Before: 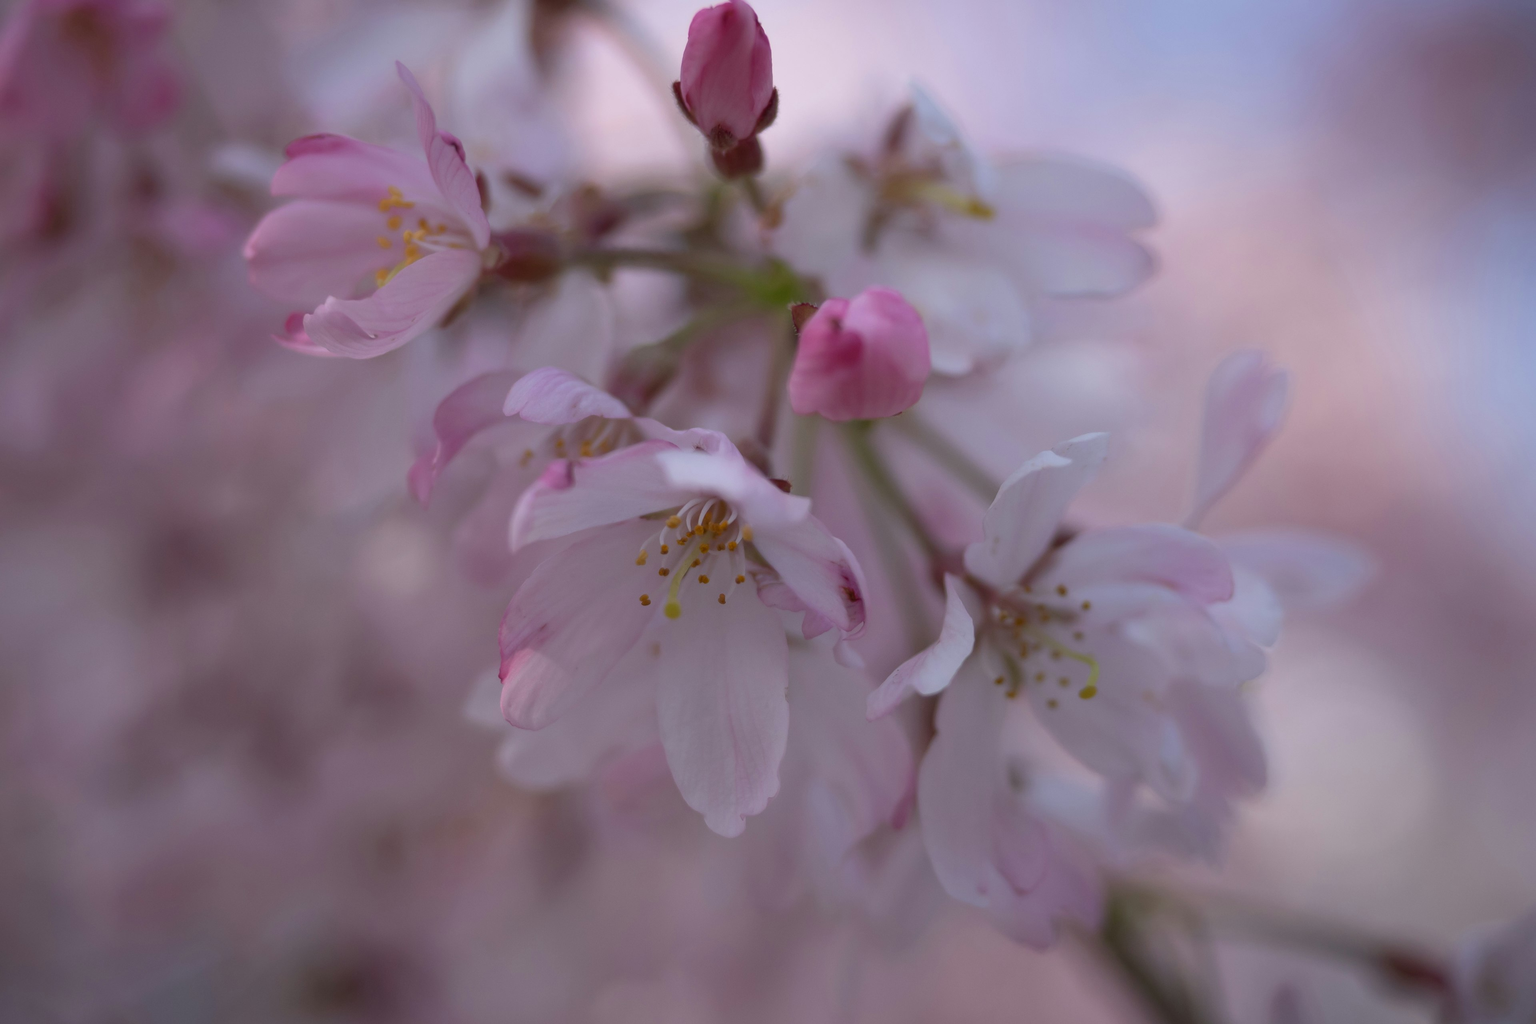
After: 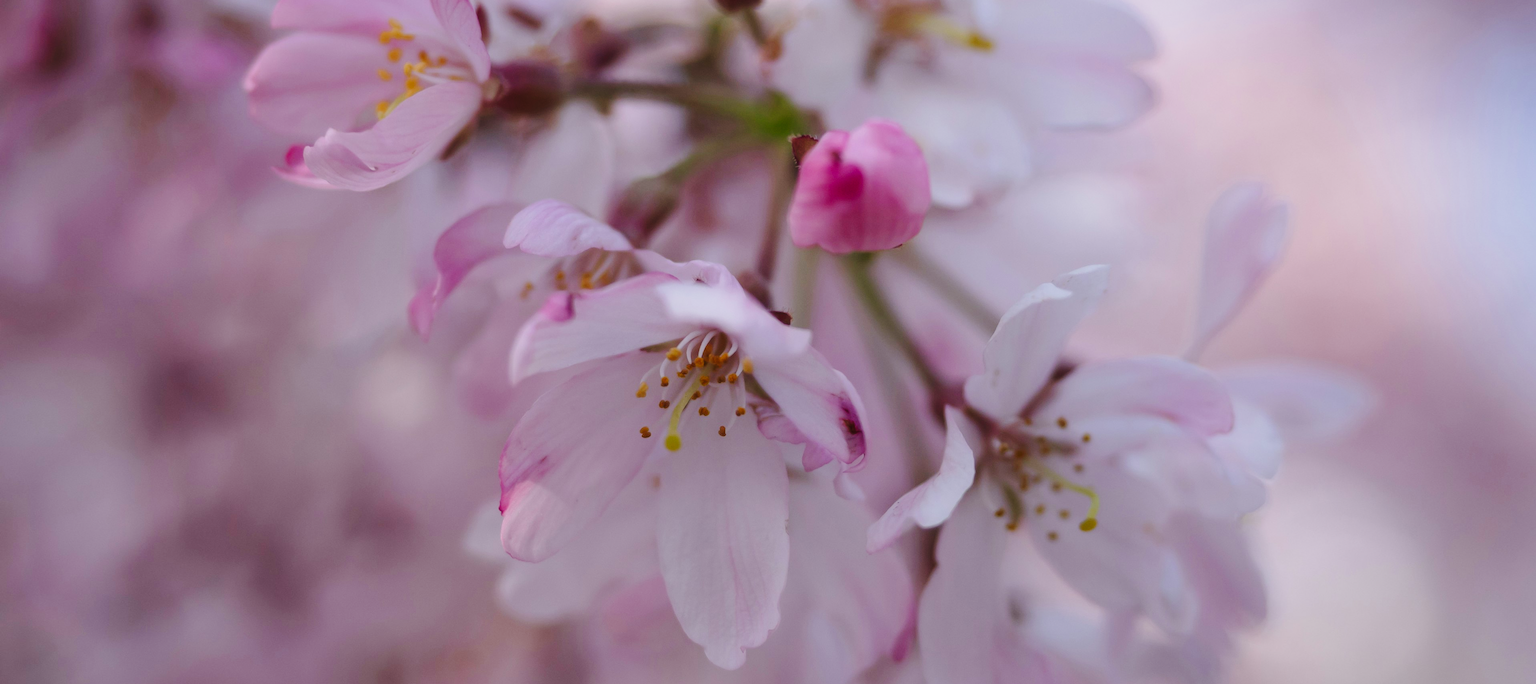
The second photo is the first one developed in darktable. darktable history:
crop: top 16.41%, bottom 16.762%
tone curve: curves: ch0 [(0.003, 0.023) (0.071, 0.052) (0.236, 0.197) (0.466, 0.557) (0.644, 0.748) (0.803, 0.88) (0.994, 0.968)]; ch1 [(0, 0) (0.262, 0.227) (0.417, 0.386) (0.469, 0.467) (0.502, 0.498) (0.528, 0.53) (0.573, 0.57) (0.605, 0.621) (0.644, 0.671) (0.686, 0.728) (0.994, 0.987)]; ch2 [(0, 0) (0.262, 0.188) (0.385, 0.353) (0.427, 0.424) (0.495, 0.493) (0.515, 0.534) (0.547, 0.556) (0.589, 0.613) (0.644, 0.748) (1, 1)], preserve colors none
